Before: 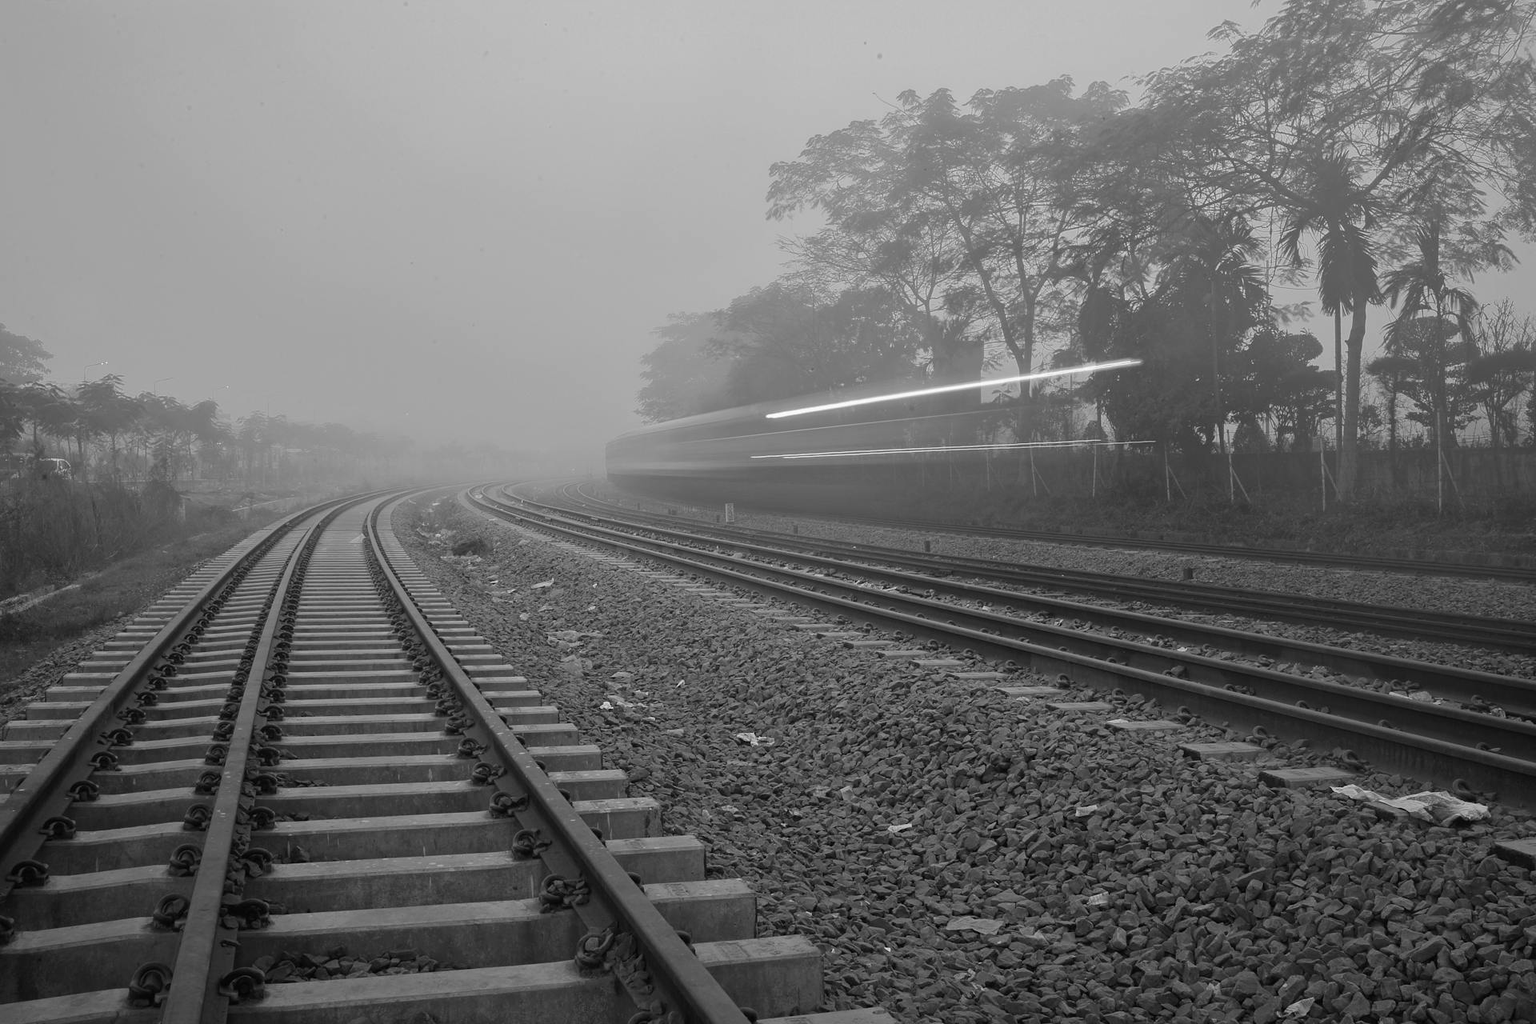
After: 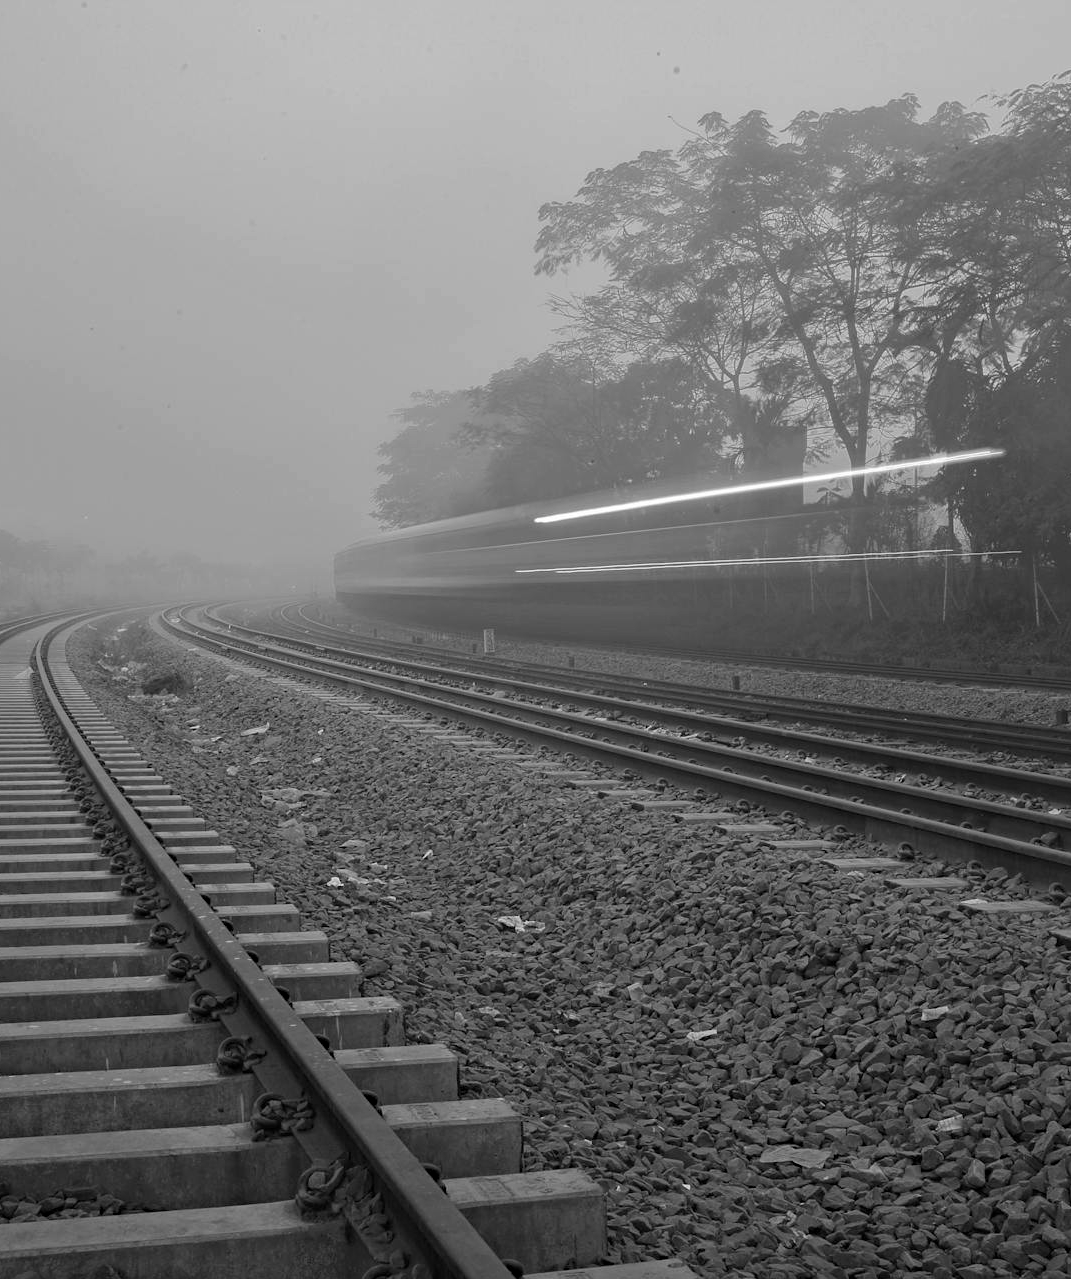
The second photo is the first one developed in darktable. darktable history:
crop: left 22.048%, right 22.126%, bottom 0.012%
haze removal: adaptive false
